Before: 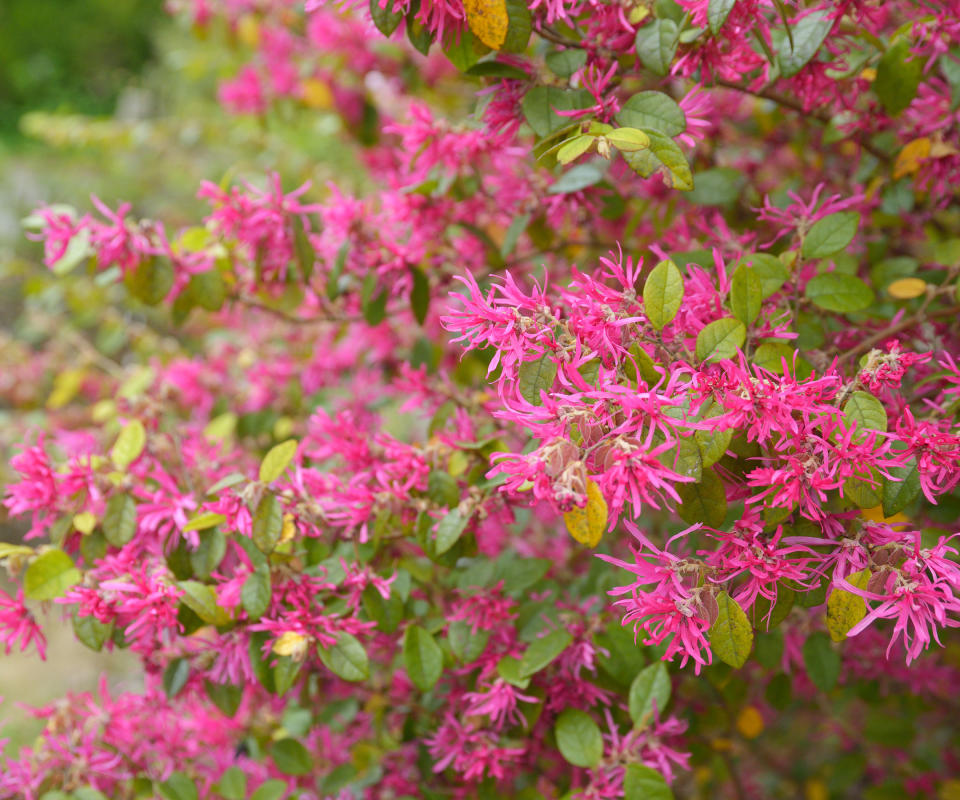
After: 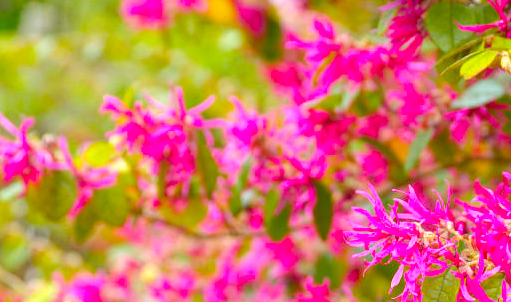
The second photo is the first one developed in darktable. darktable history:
crop: left 10.12%, top 10.707%, right 36.617%, bottom 51.449%
color balance rgb: perceptual saturation grading › global saturation 49.596%
tone equalizer: edges refinement/feathering 500, mask exposure compensation -1.57 EV, preserve details no
exposure: black level correction 0, exposure 0.499 EV, compensate highlight preservation false
